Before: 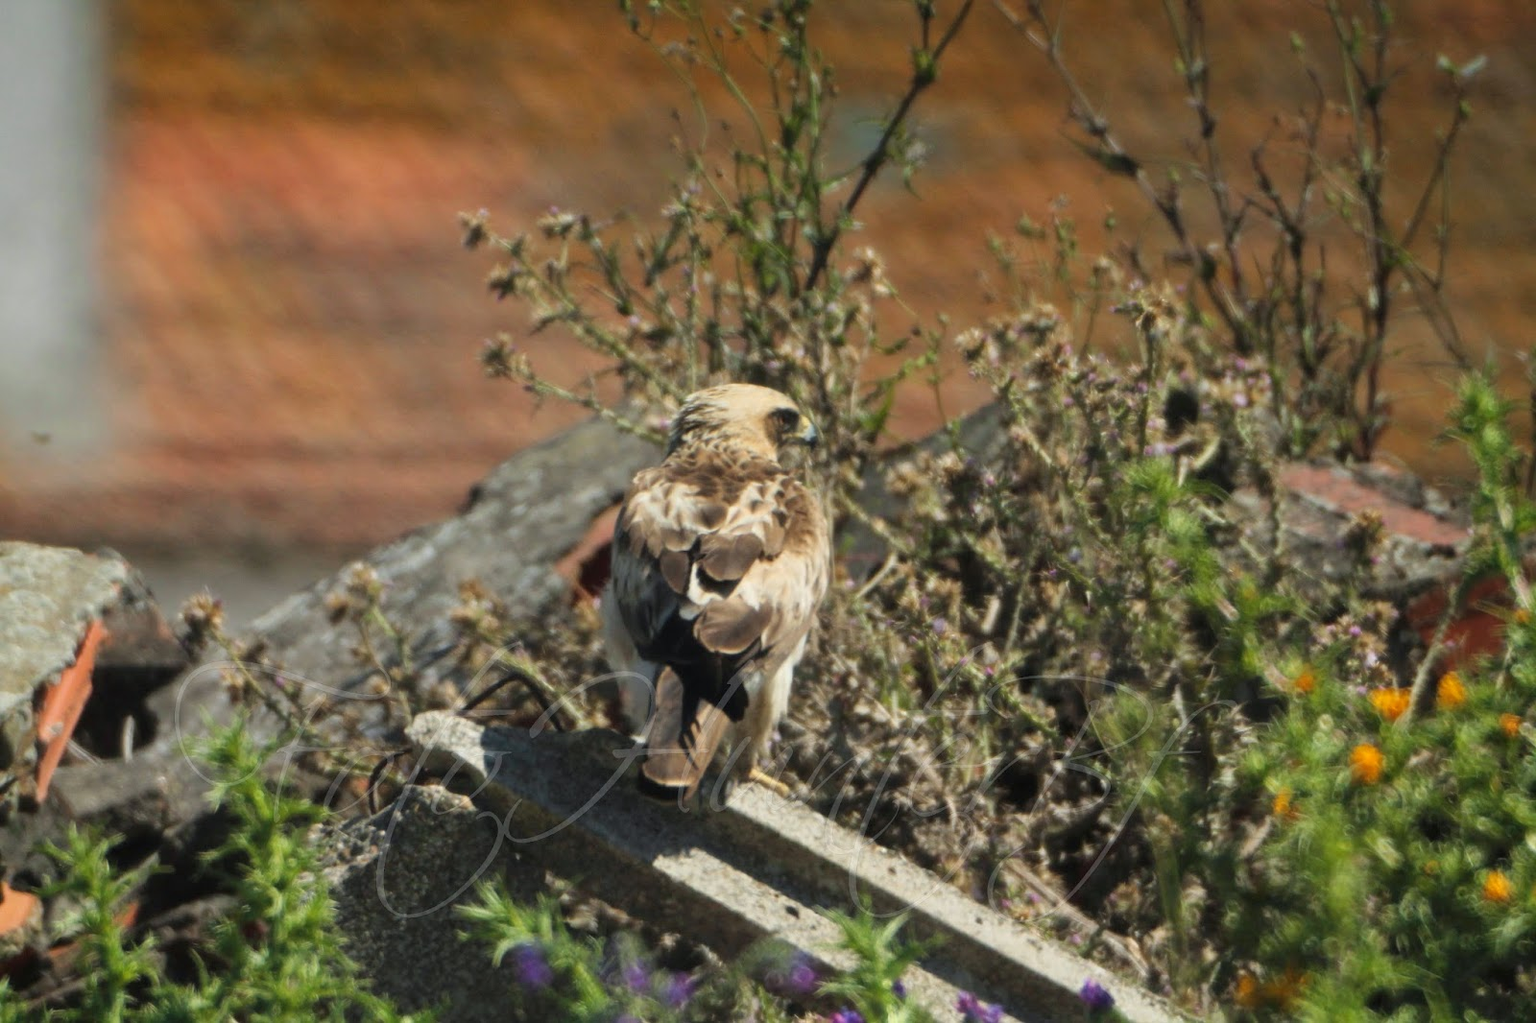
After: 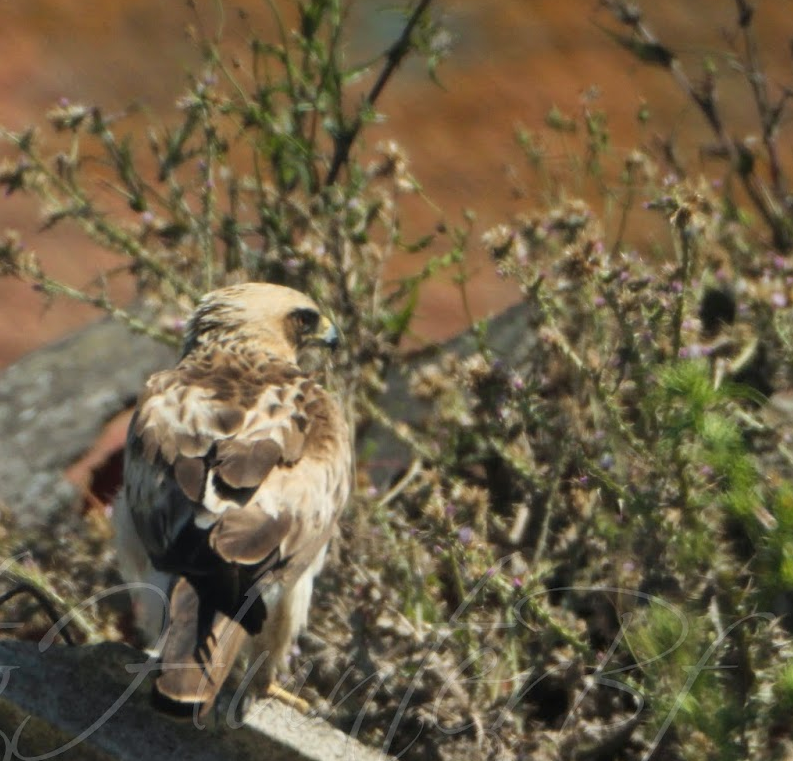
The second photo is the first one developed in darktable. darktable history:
exposure: compensate highlight preservation false
crop: left 32.075%, top 10.976%, right 18.355%, bottom 17.596%
